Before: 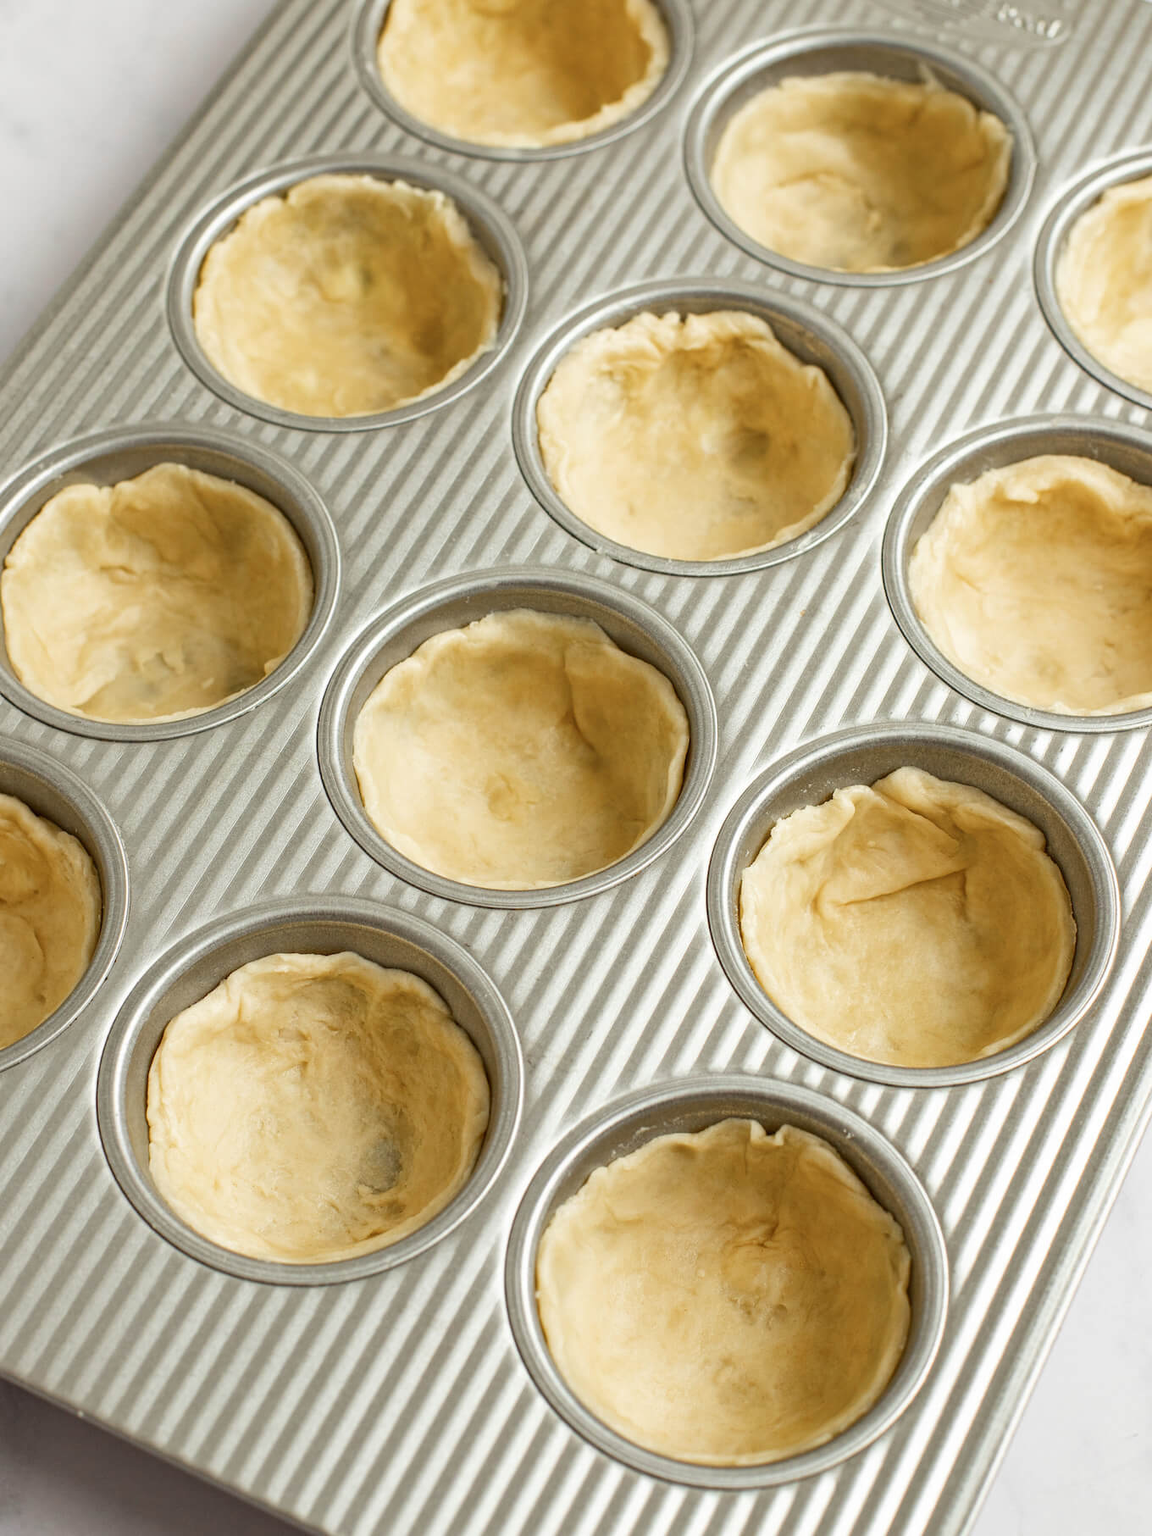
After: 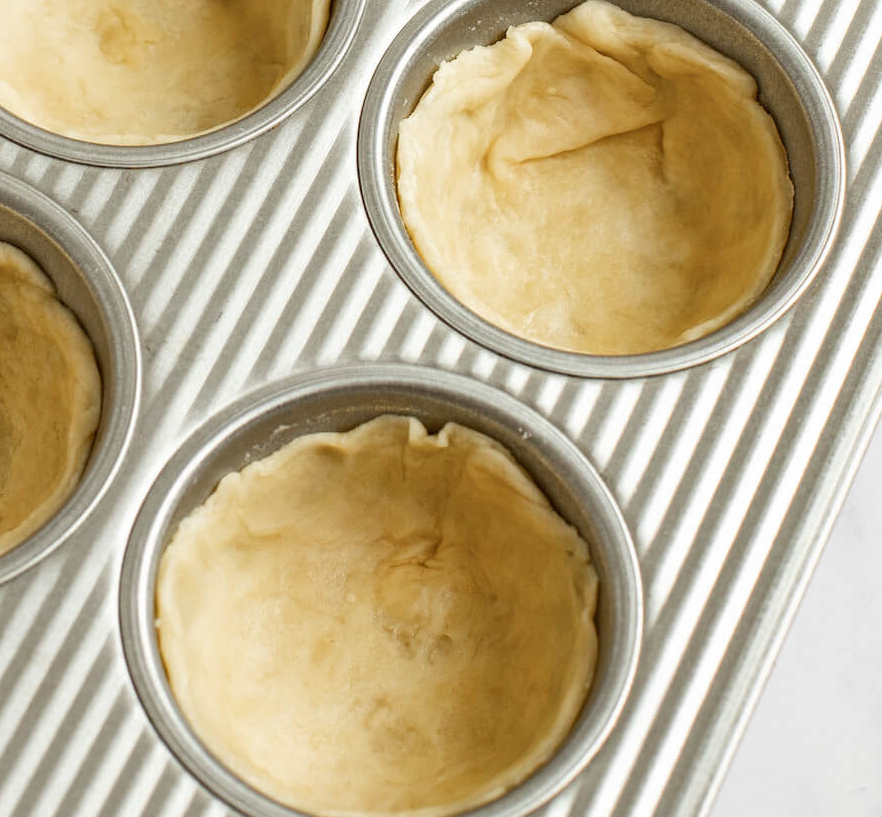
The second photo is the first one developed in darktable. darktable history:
crop and rotate: left 35.133%, top 50.009%, bottom 4.886%
